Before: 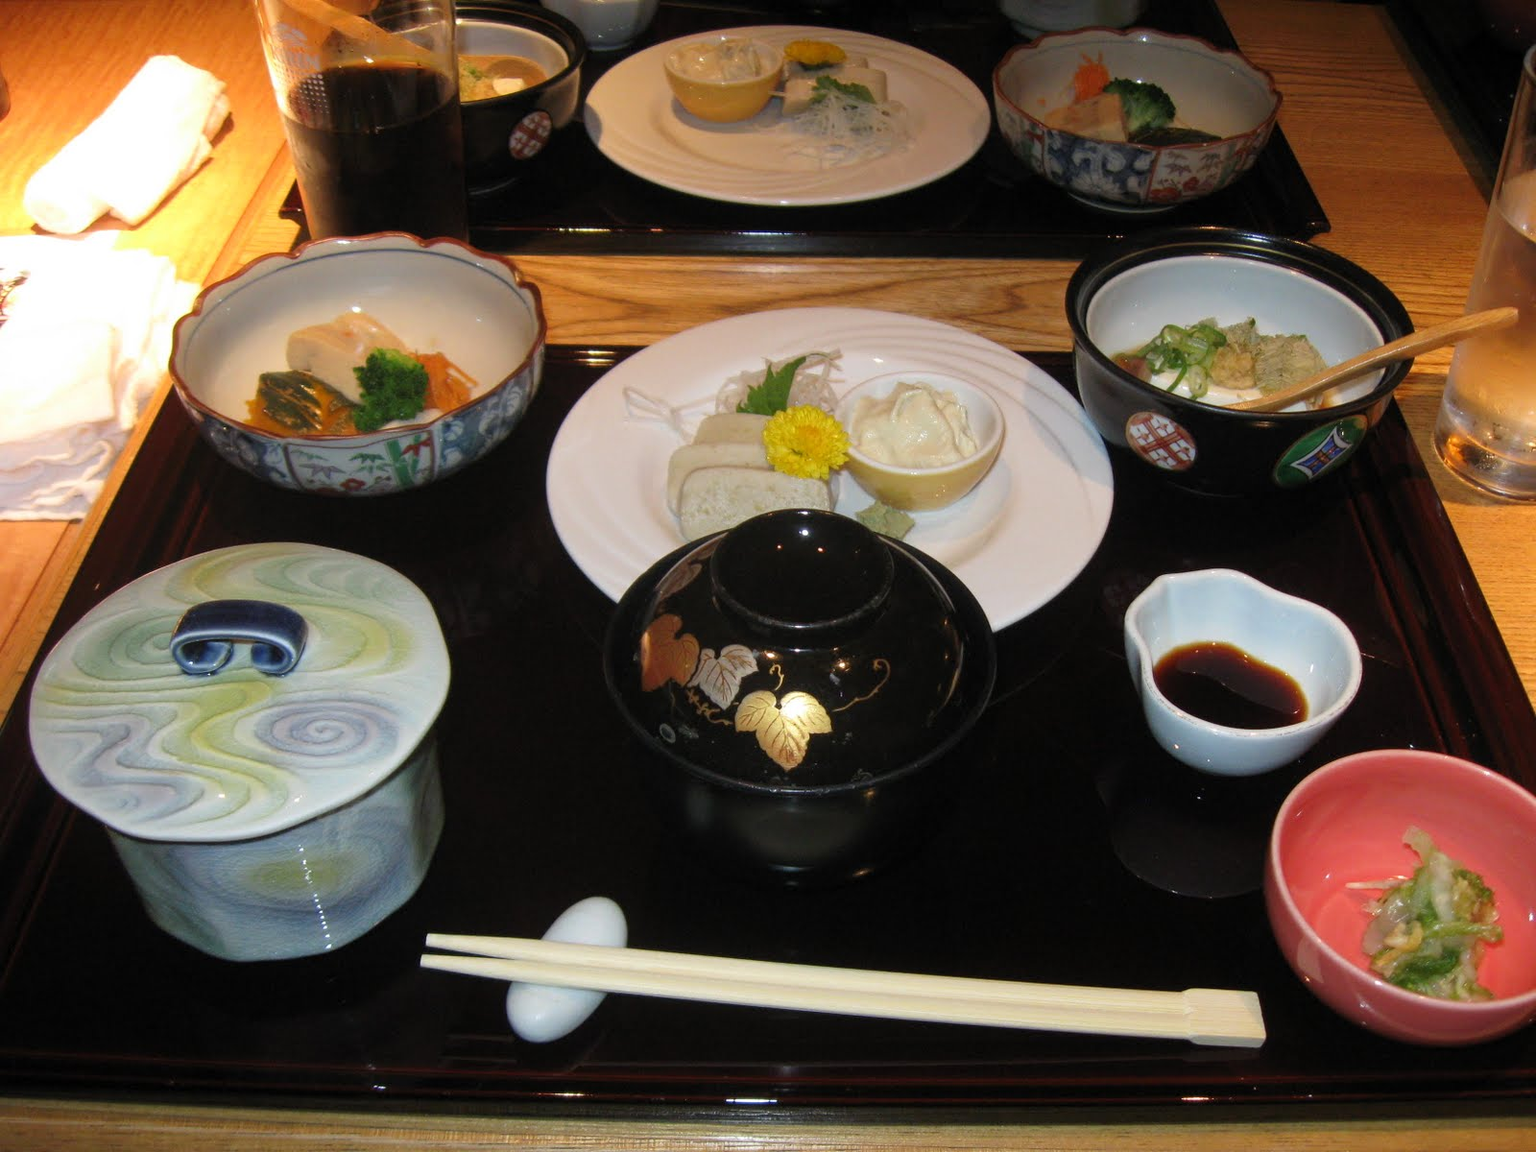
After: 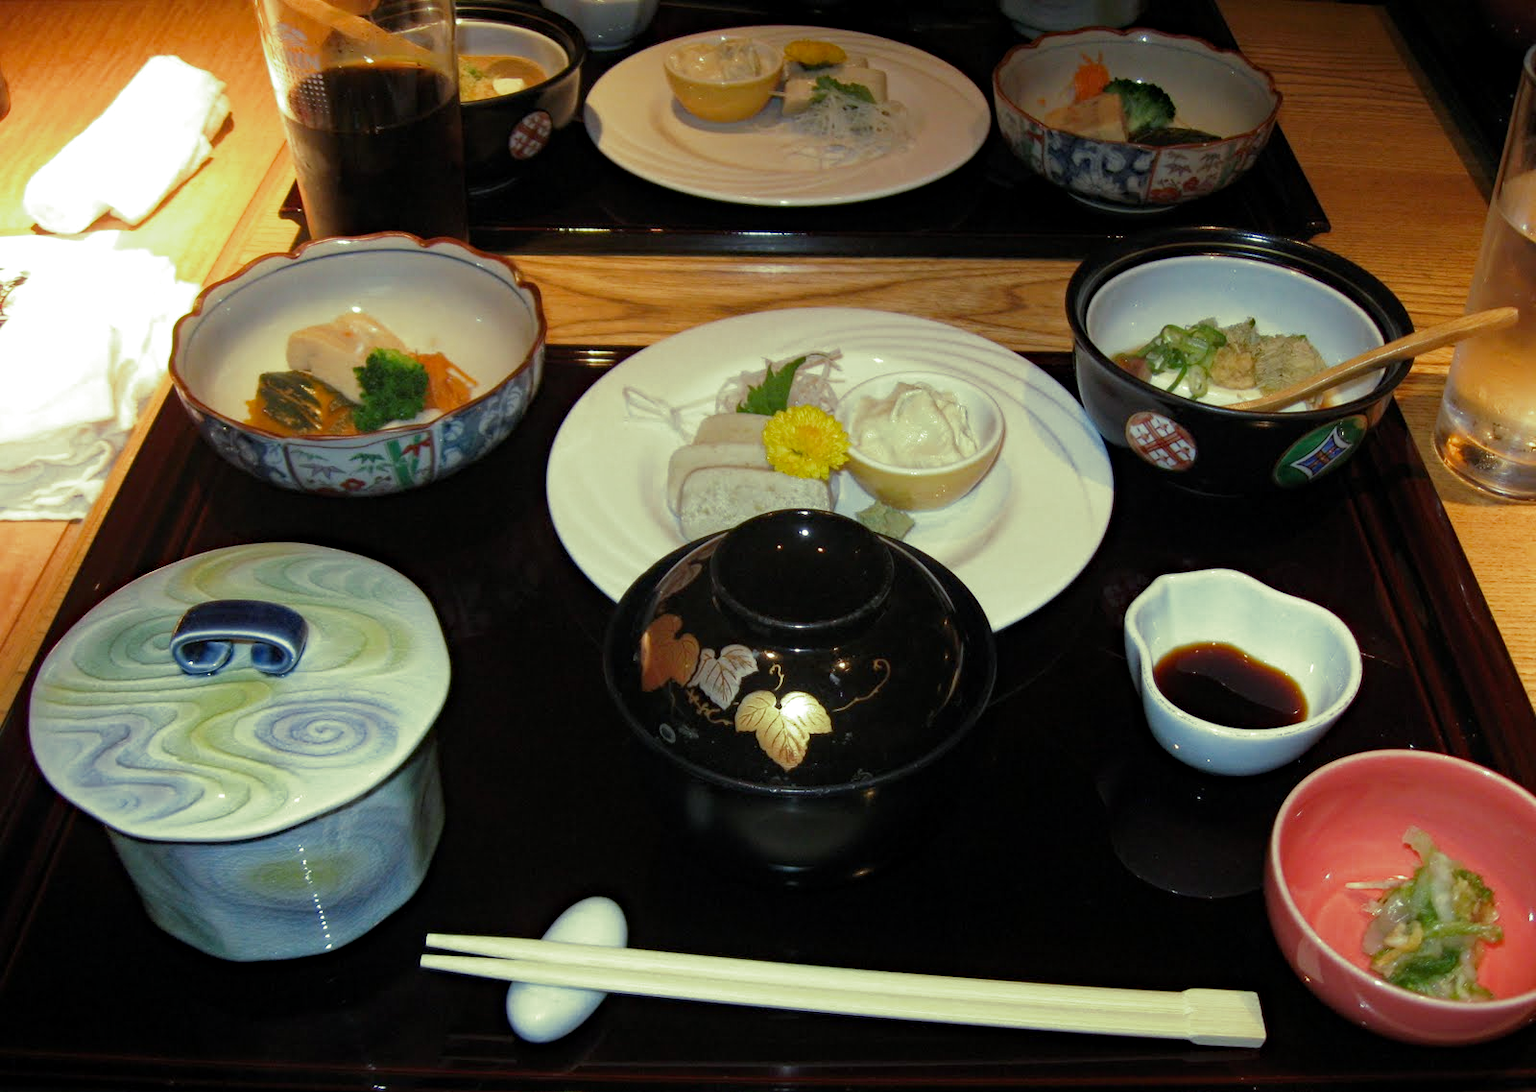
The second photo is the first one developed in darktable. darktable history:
tone equalizer: on, module defaults
crop and rotate: top 0%, bottom 5.097%
split-toning: shadows › hue 290.82°, shadows › saturation 0.34, highlights › saturation 0.38, balance 0, compress 50%
haze removal: compatibility mode true, adaptive false
white balance: red 0.98, blue 1.034
color correction: highlights a* -6.69, highlights b* 0.49
exposure: black level correction 0.001, compensate highlight preservation false
